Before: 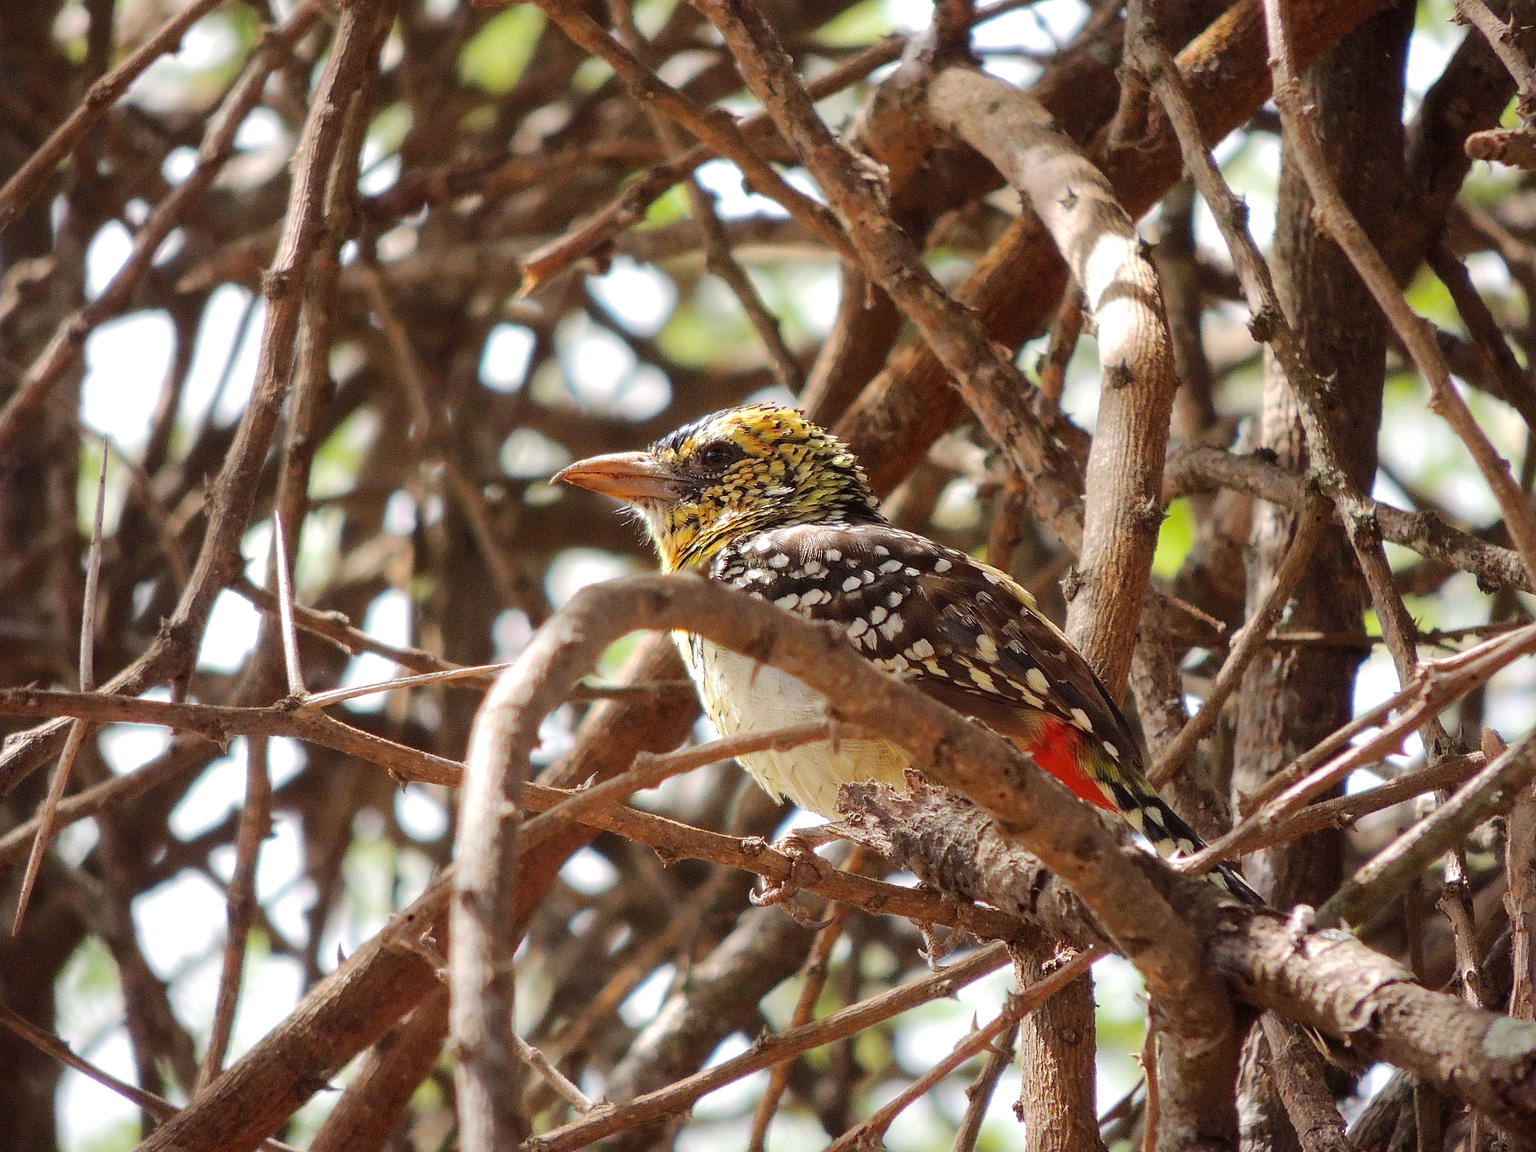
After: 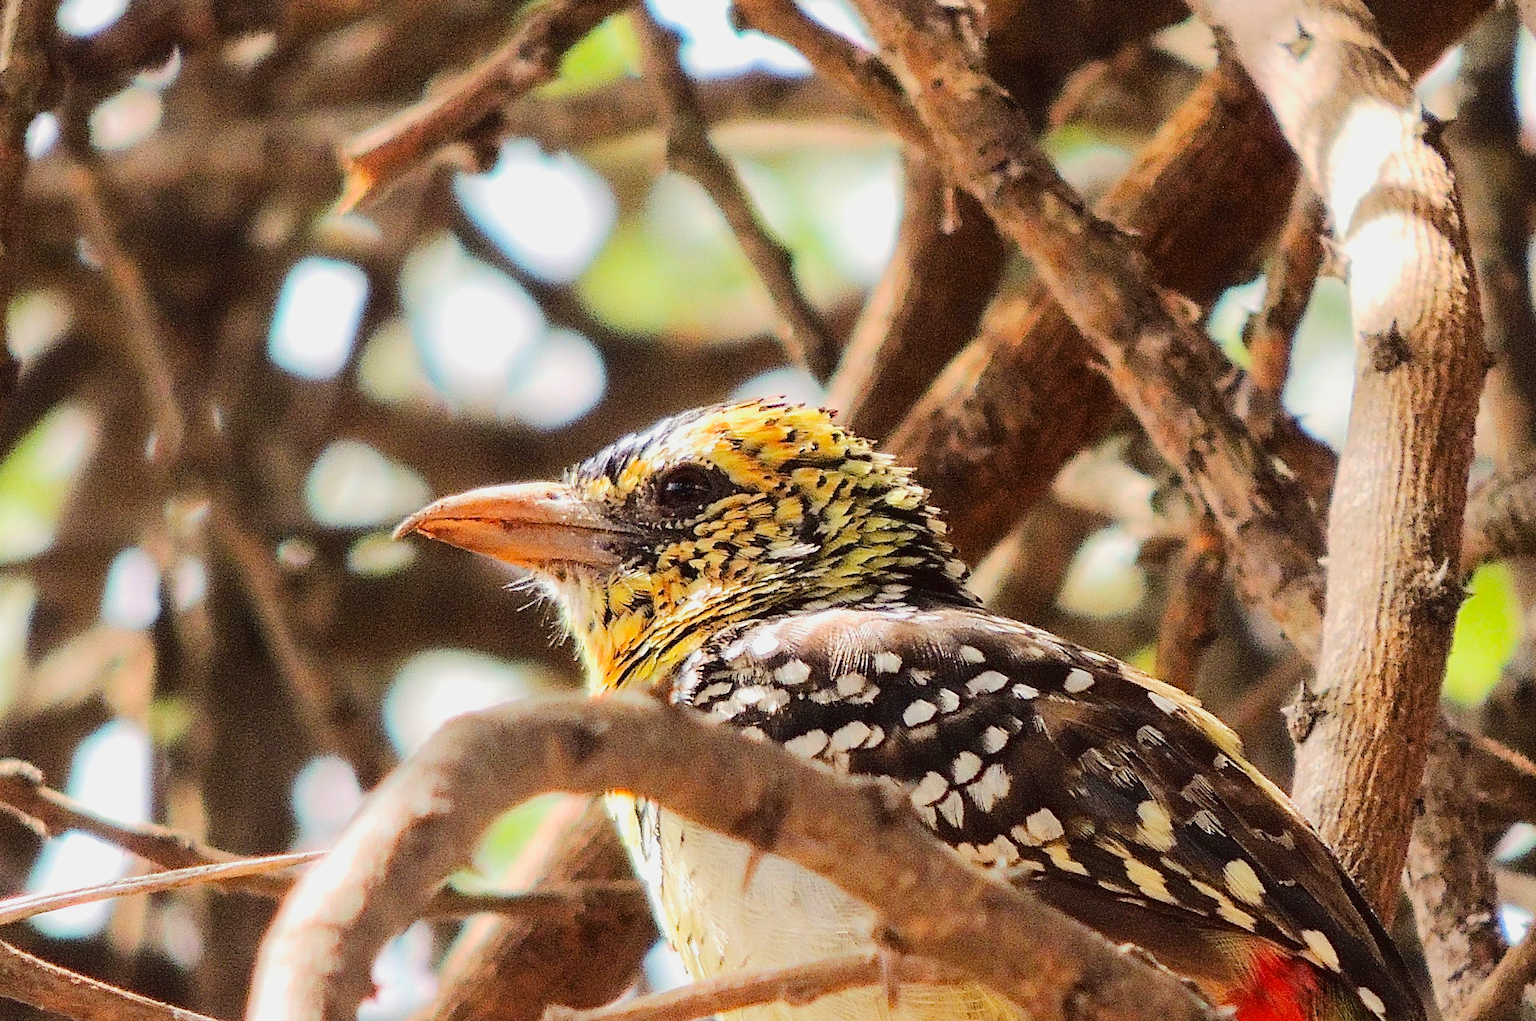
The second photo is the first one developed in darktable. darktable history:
haze removal: compatibility mode true, adaptive false
crop: left 21.164%, top 15.266%, right 21.534%, bottom 33.764%
tone curve: curves: ch0 [(0, 0.022) (0.114, 0.083) (0.281, 0.315) (0.447, 0.557) (0.588, 0.711) (0.786, 0.839) (0.999, 0.949)]; ch1 [(0, 0) (0.389, 0.352) (0.458, 0.433) (0.486, 0.474) (0.509, 0.505) (0.535, 0.53) (0.555, 0.557) (0.586, 0.622) (0.677, 0.724) (1, 1)]; ch2 [(0, 0) (0.369, 0.388) (0.449, 0.431) (0.501, 0.5) (0.528, 0.52) (0.561, 0.59) (0.697, 0.721) (1, 1)], color space Lab, linked channels, preserve colors none
